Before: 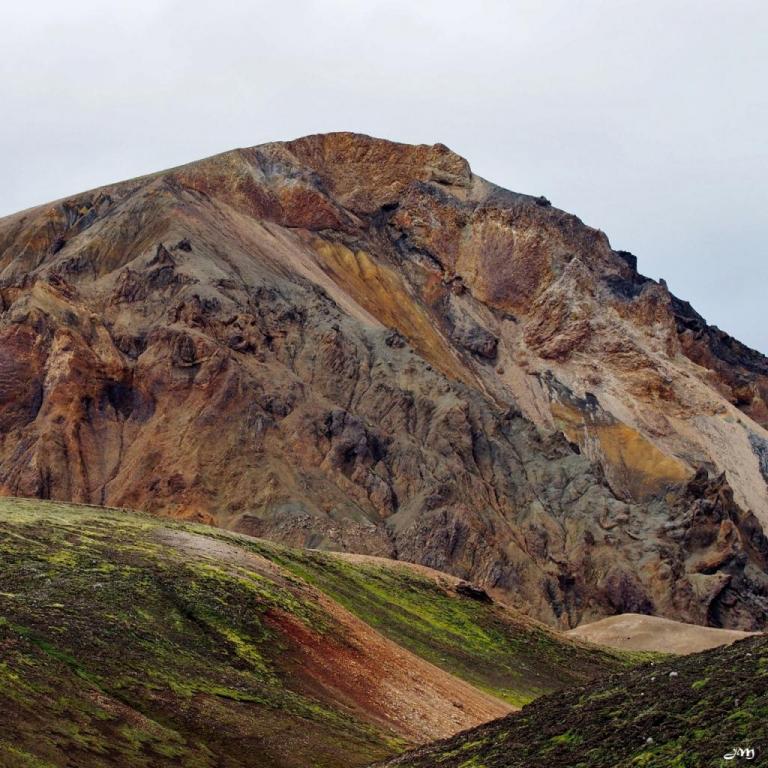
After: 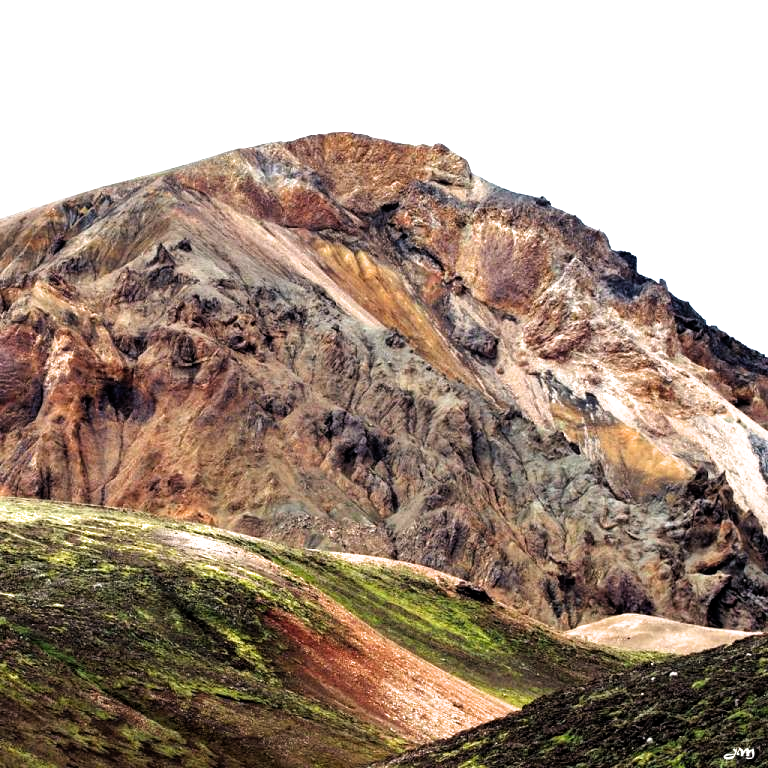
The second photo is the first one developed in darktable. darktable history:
exposure: black level correction 0, exposure 1.096 EV, compensate highlight preservation false
filmic rgb: black relative exposure -8.2 EV, white relative exposure 2.2 EV, target white luminance 99.98%, hardness 7.12, latitude 75.25%, contrast 1.322, highlights saturation mix -1.66%, shadows ↔ highlights balance 30.07%, color science v6 (2022)
